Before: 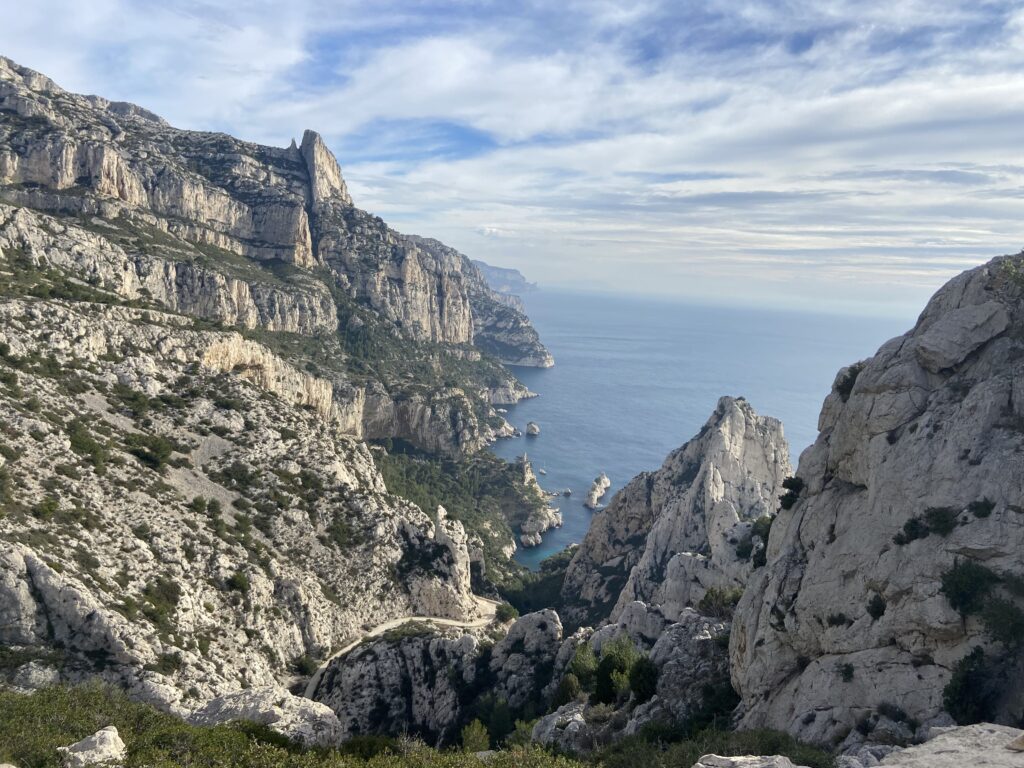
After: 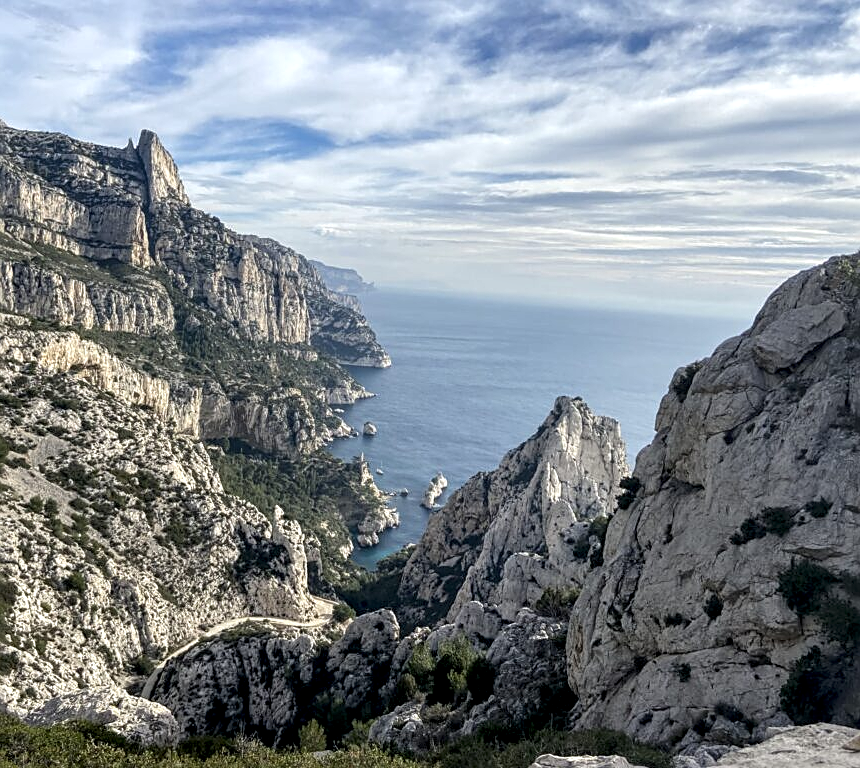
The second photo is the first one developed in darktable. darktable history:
crop: left 15.999%
sharpen: on, module defaults
local contrast: detail 150%
